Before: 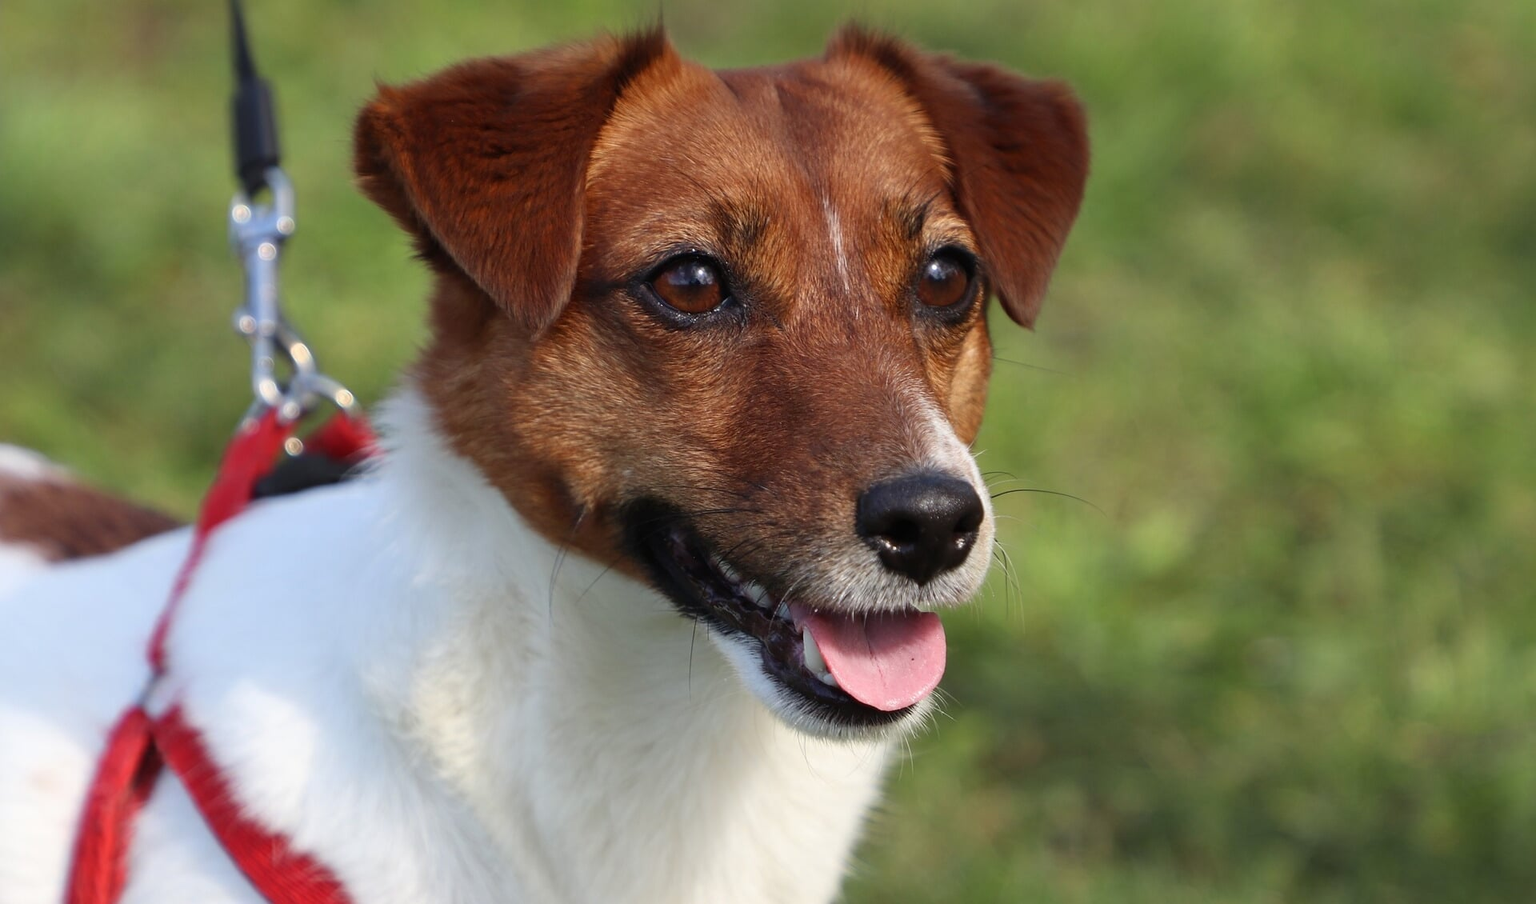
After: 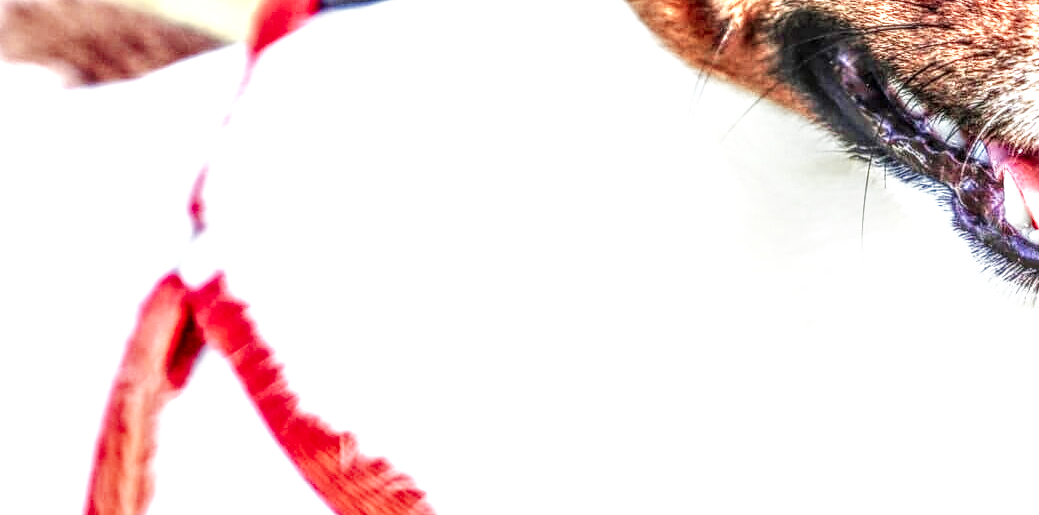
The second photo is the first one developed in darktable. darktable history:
local contrast: highlights 3%, shadows 1%, detail 300%, midtone range 0.303
crop and rotate: top 54.235%, right 45.885%, bottom 0.135%
exposure: black level correction 0, exposure 1.38 EV, compensate highlight preservation false
color zones: curves: ch0 [(0, 0.473) (0.001, 0.473) (0.226, 0.548) (0.4, 0.589) (0.525, 0.54) (0.728, 0.403) (0.999, 0.473) (1, 0.473)]; ch1 [(0, 0.619) (0.001, 0.619) (0.234, 0.388) (0.4, 0.372) (0.528, 0.422) (0.732, 0.53) (0.999, 0.619) (1, 0.619)]; ch2 [(0, 0.547) (0.001, 0.547) (0.226, 0.45) (0.4, 0.525) (0.525, 0.585) (0.8, 0.511) (0.999, 0.547) (1, 0.547)]
base curve: curves: ch0 [(0, 0) (0.007, 0.004) (0.027, 0.03) (0.046, 0.07) (0.207, 0.54) (0.442, 0.872) (0.673, 0.972) (1, 1)], preserve colors none
levels: levels [0, 0.478, 1]
